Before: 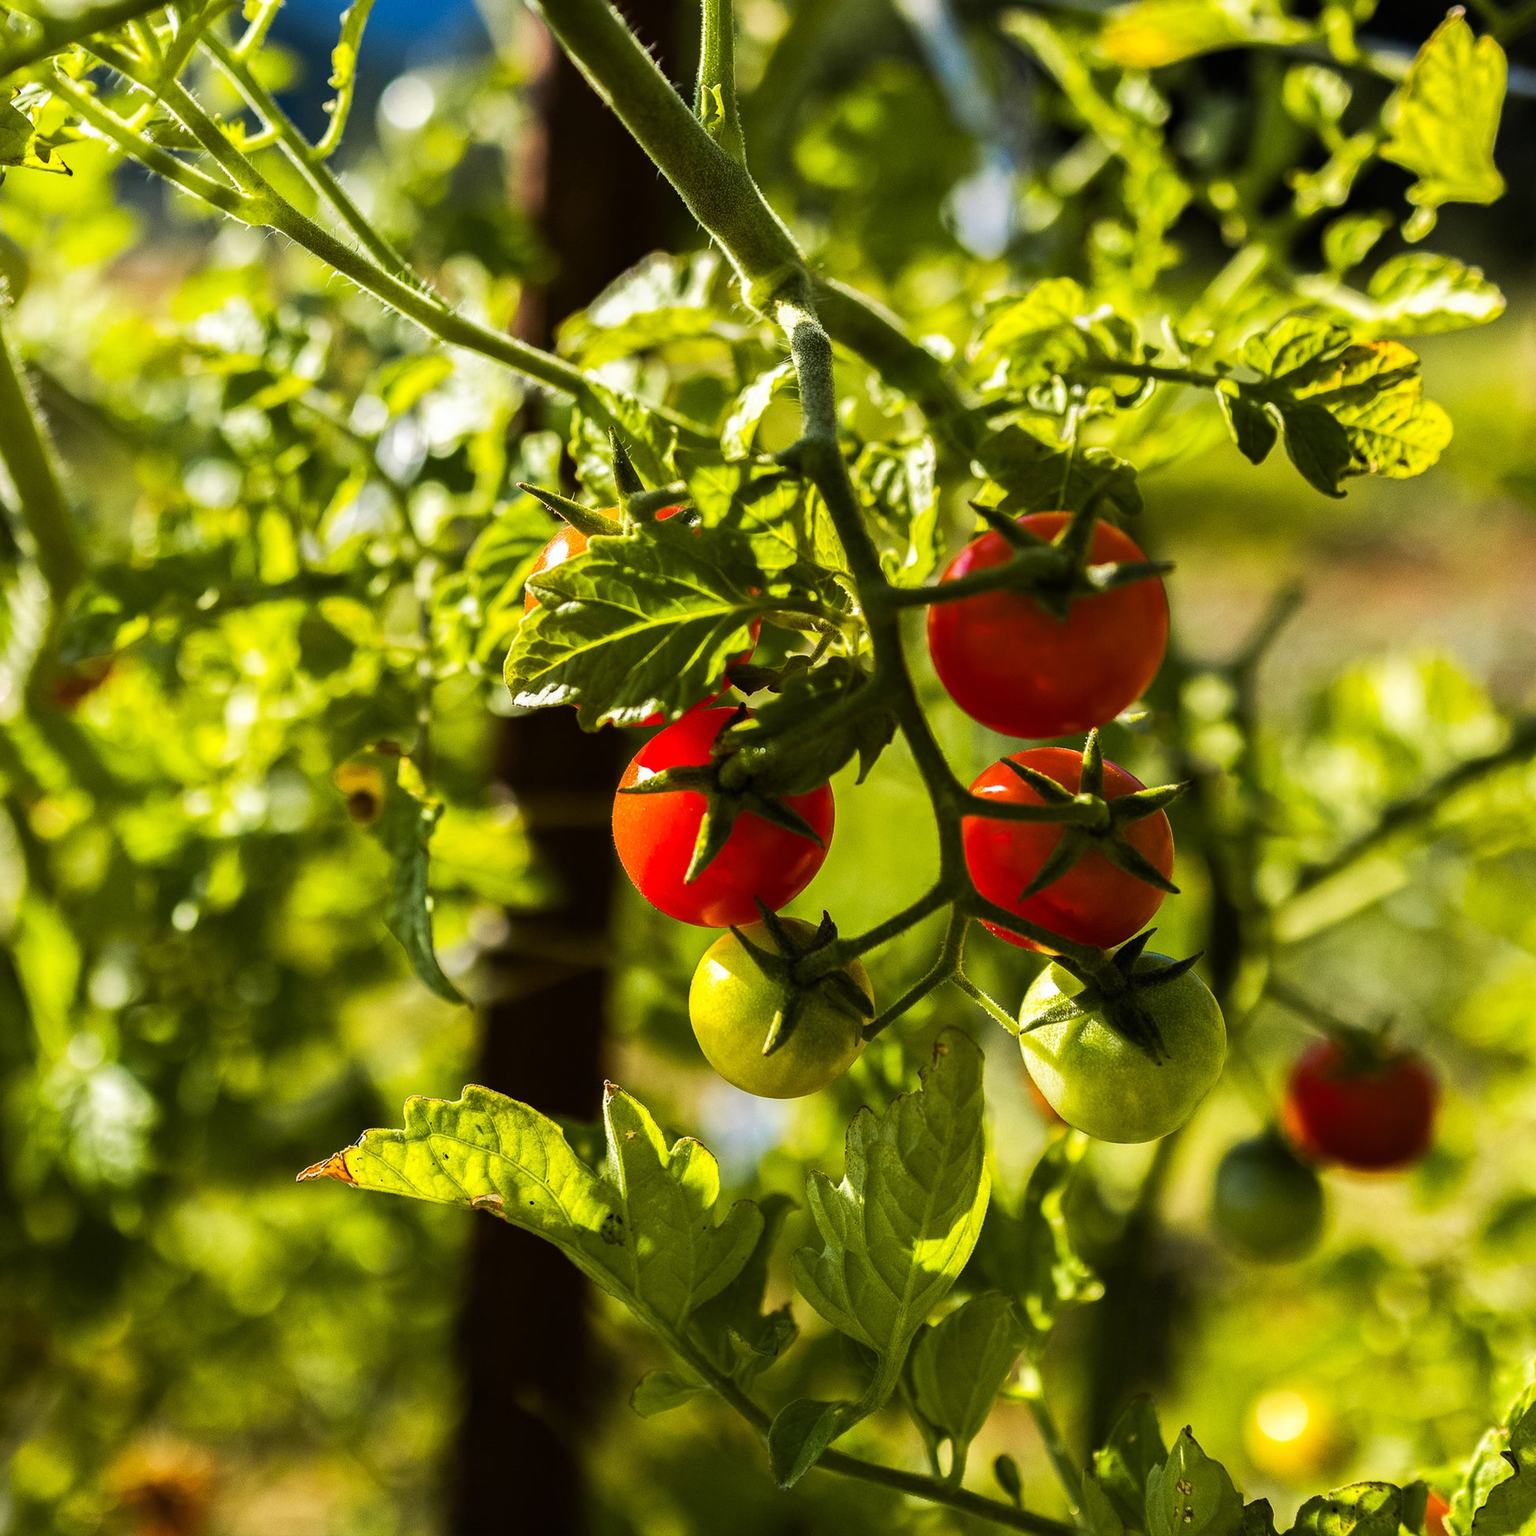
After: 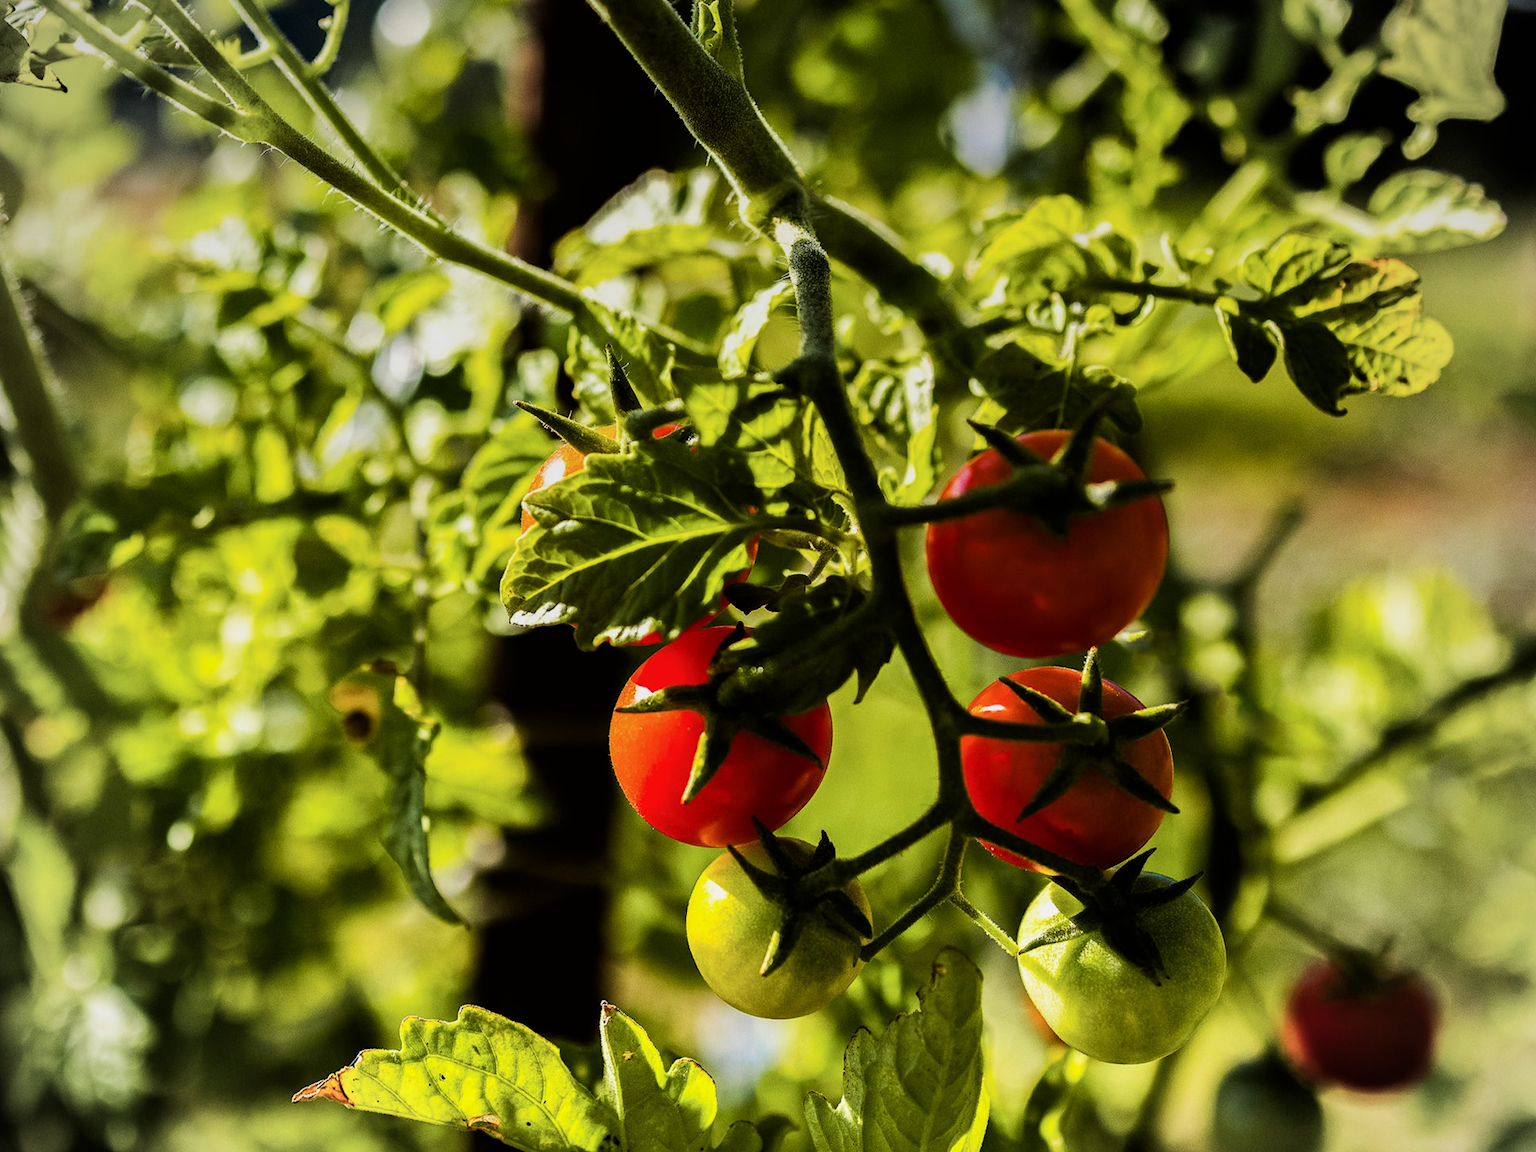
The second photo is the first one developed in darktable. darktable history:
crop: left 0.387%, top 5.469%, bottom 19.809%
filmic rgb: black relative exposure -8.07 EV, white relative exposure 3 EV, hardness 5.35, contrast 1.25
vignetting: brightness -0.167
graduated density: on, module defaults
